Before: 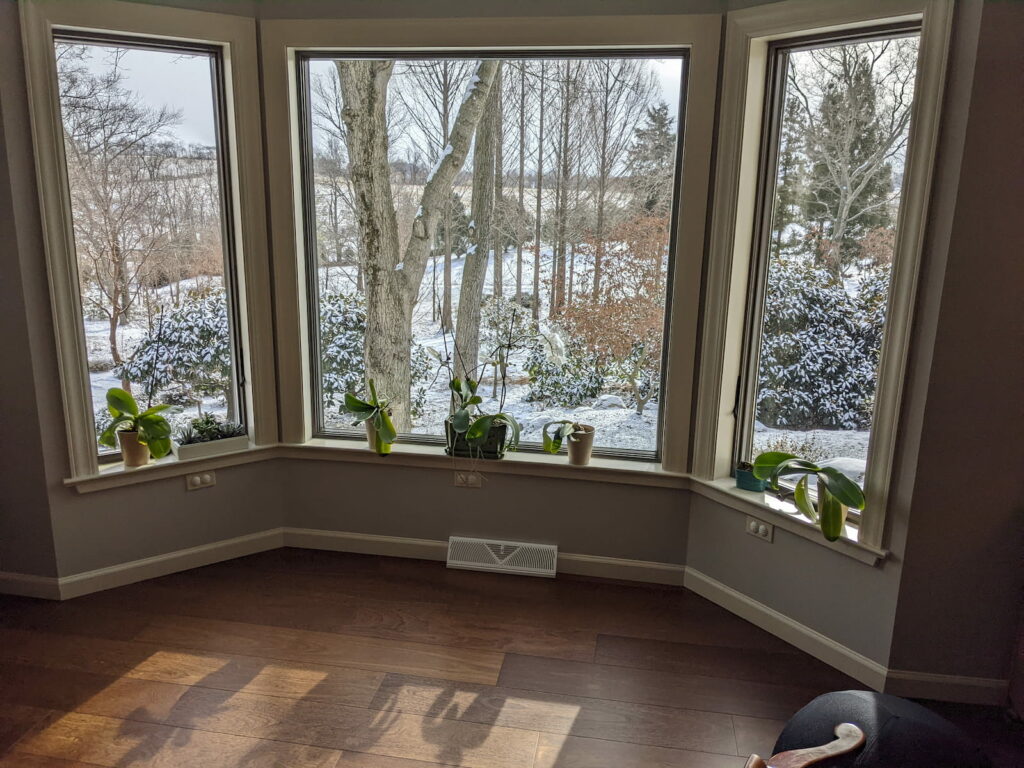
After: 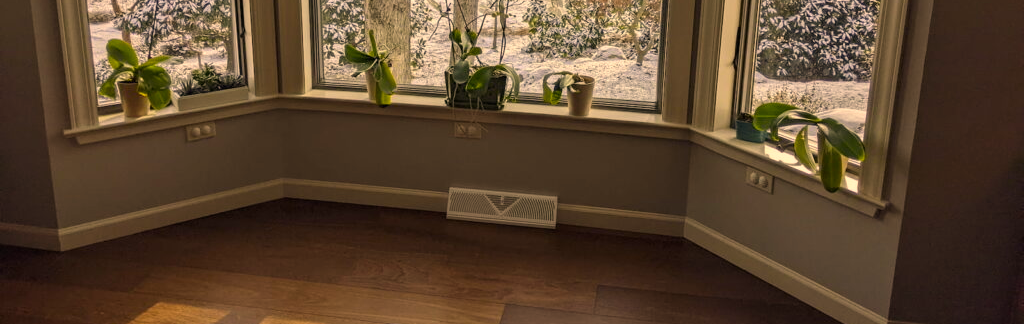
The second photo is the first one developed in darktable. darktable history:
color correction: highlights a* 15, highlights b* 31.55
crop: top 45.551%, bottom 12.262%
